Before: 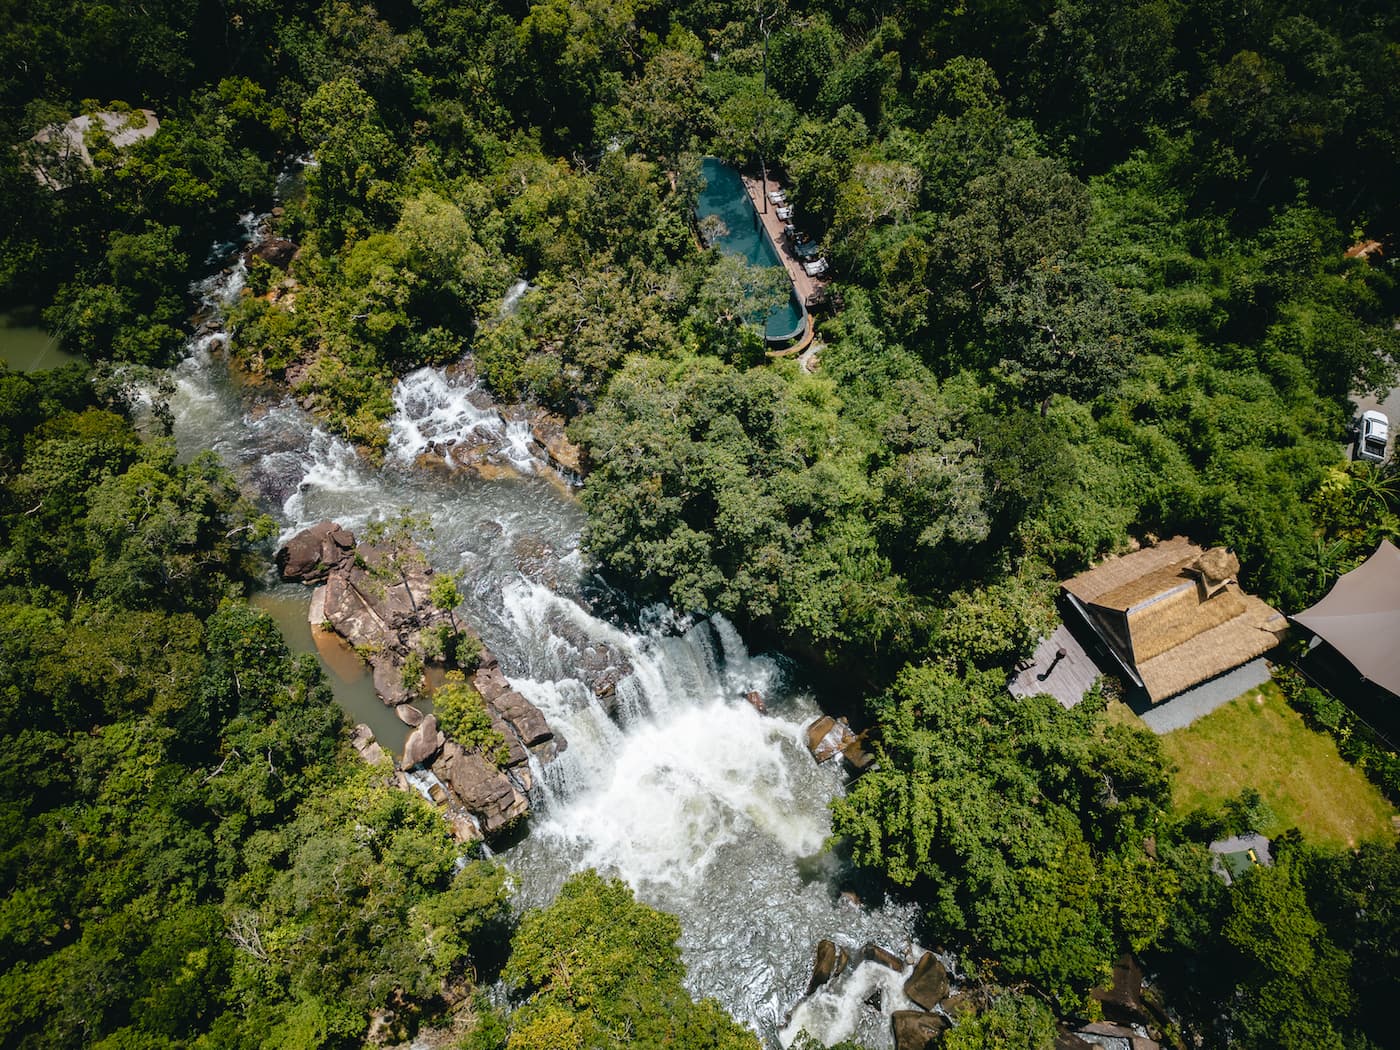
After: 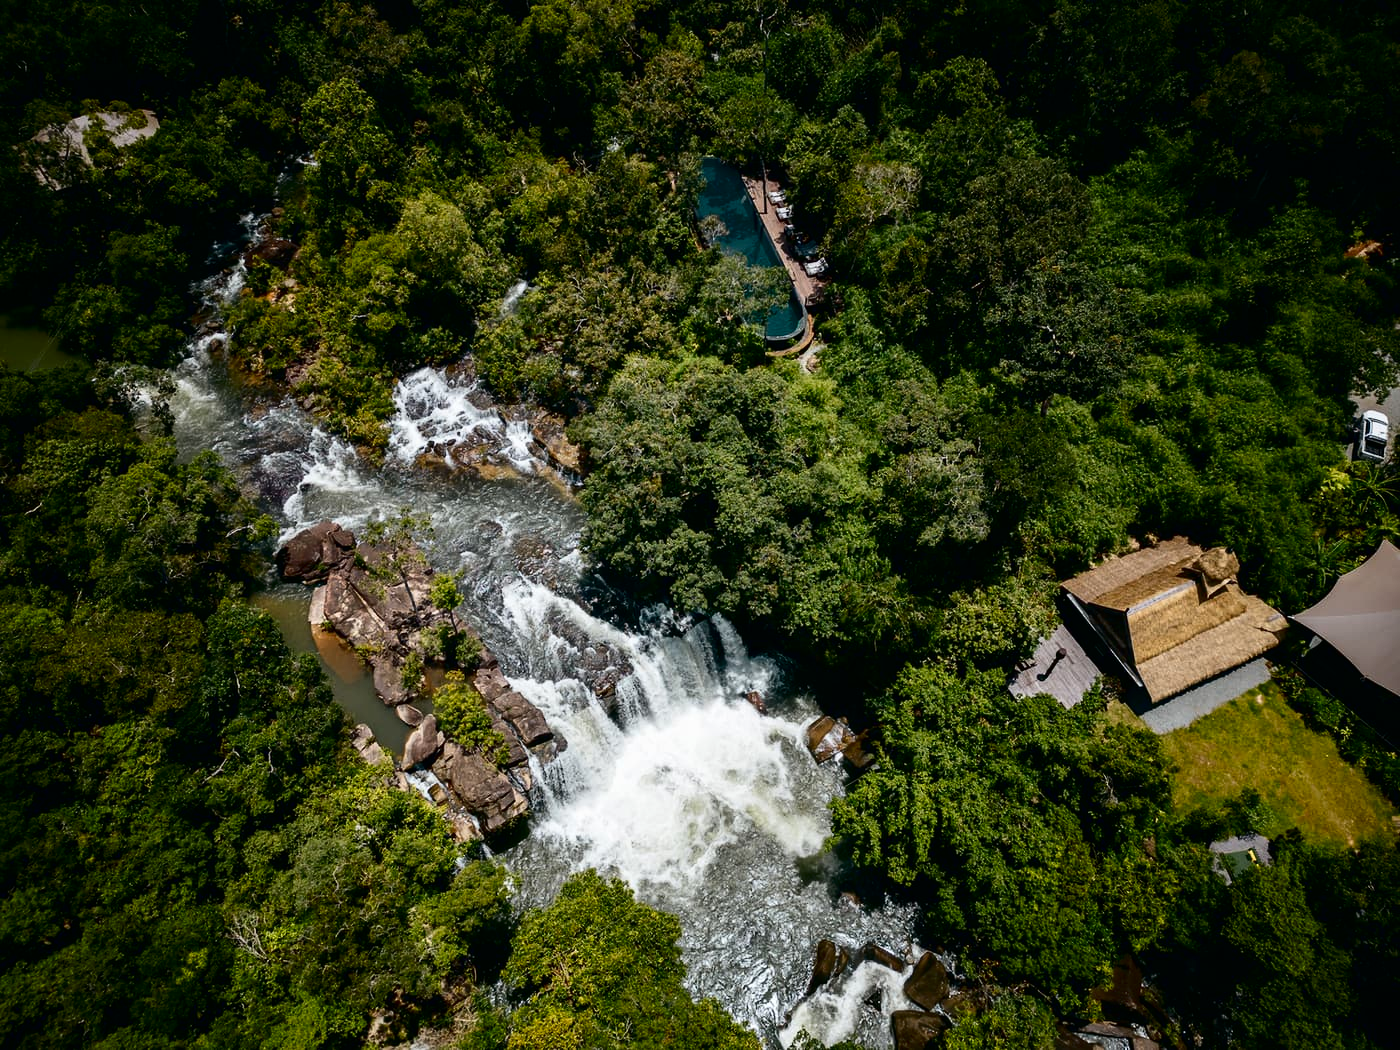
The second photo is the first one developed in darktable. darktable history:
contrast brightness saturation: contrast 0.194, brightness -0.228, saturation 0.116
